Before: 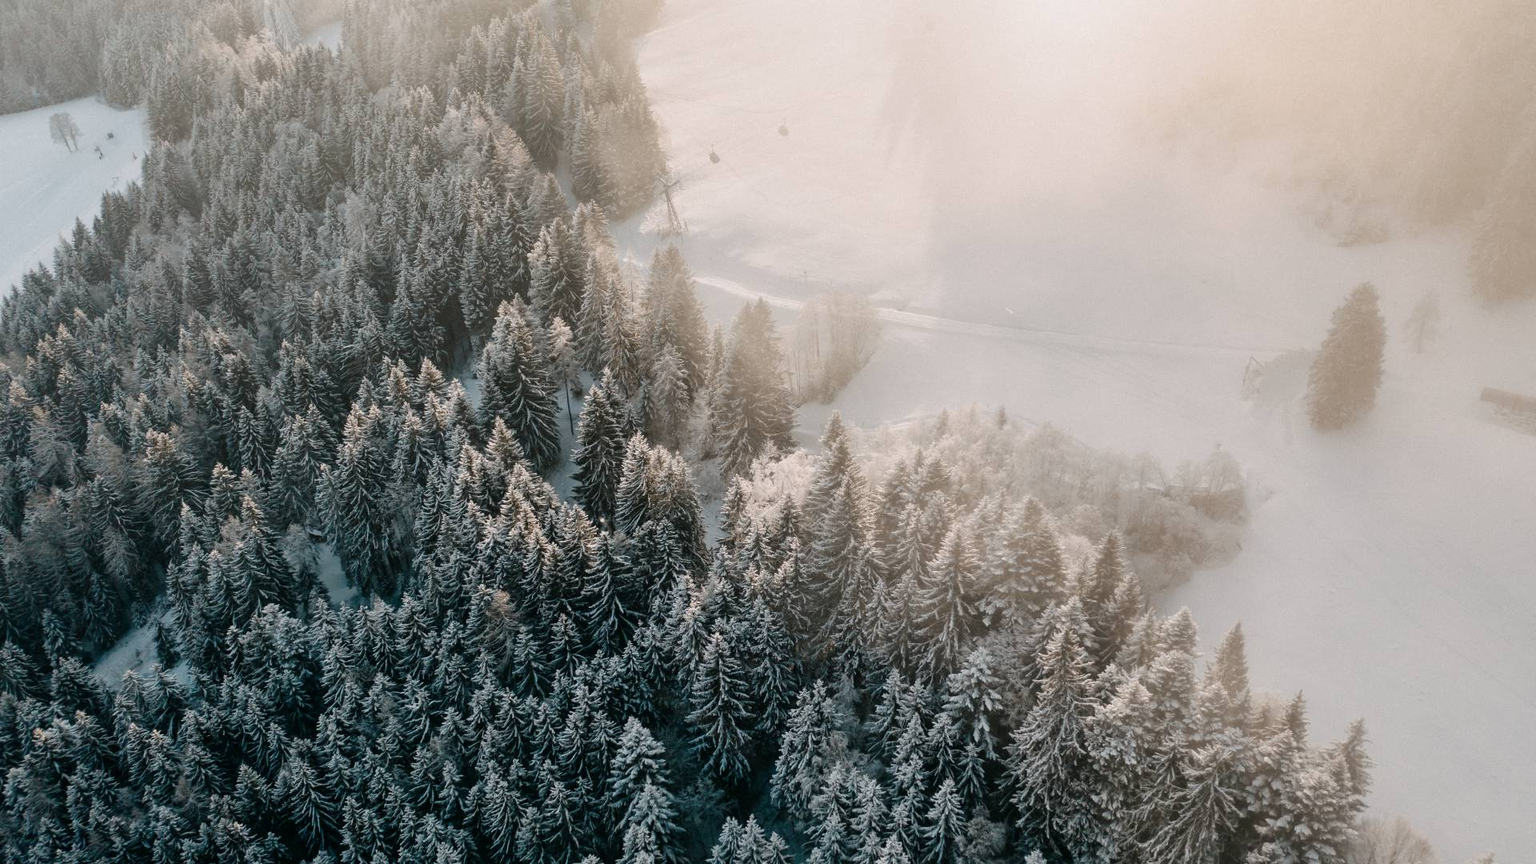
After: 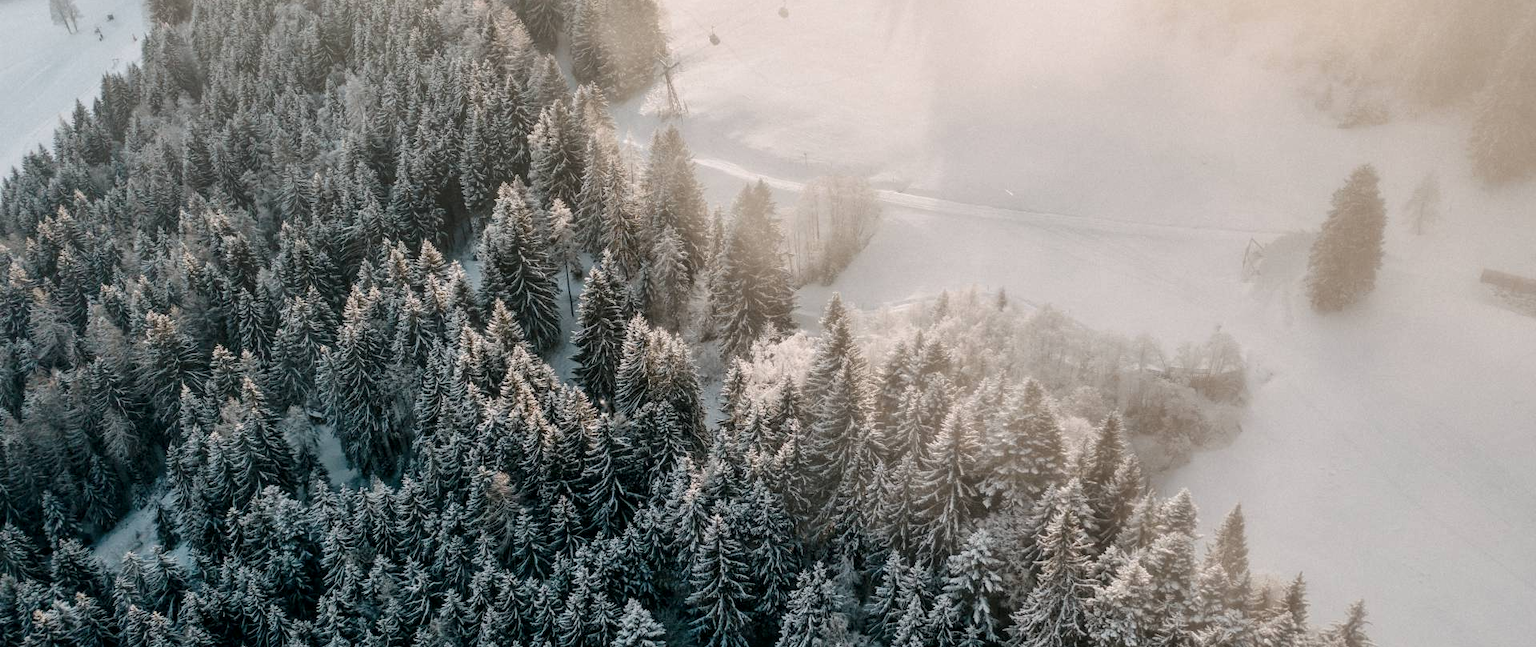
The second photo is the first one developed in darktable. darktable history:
local contrast: on, module defaults
crop: top 13.767%, bottom 11.309%
